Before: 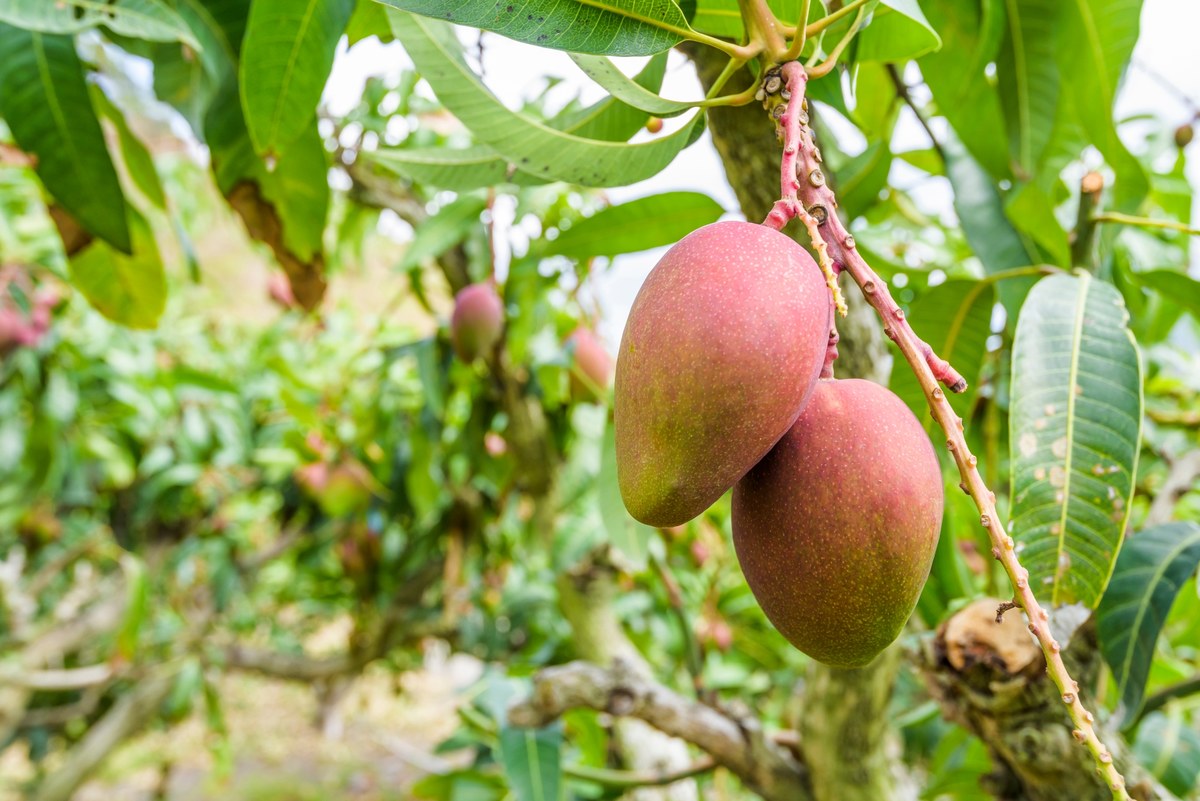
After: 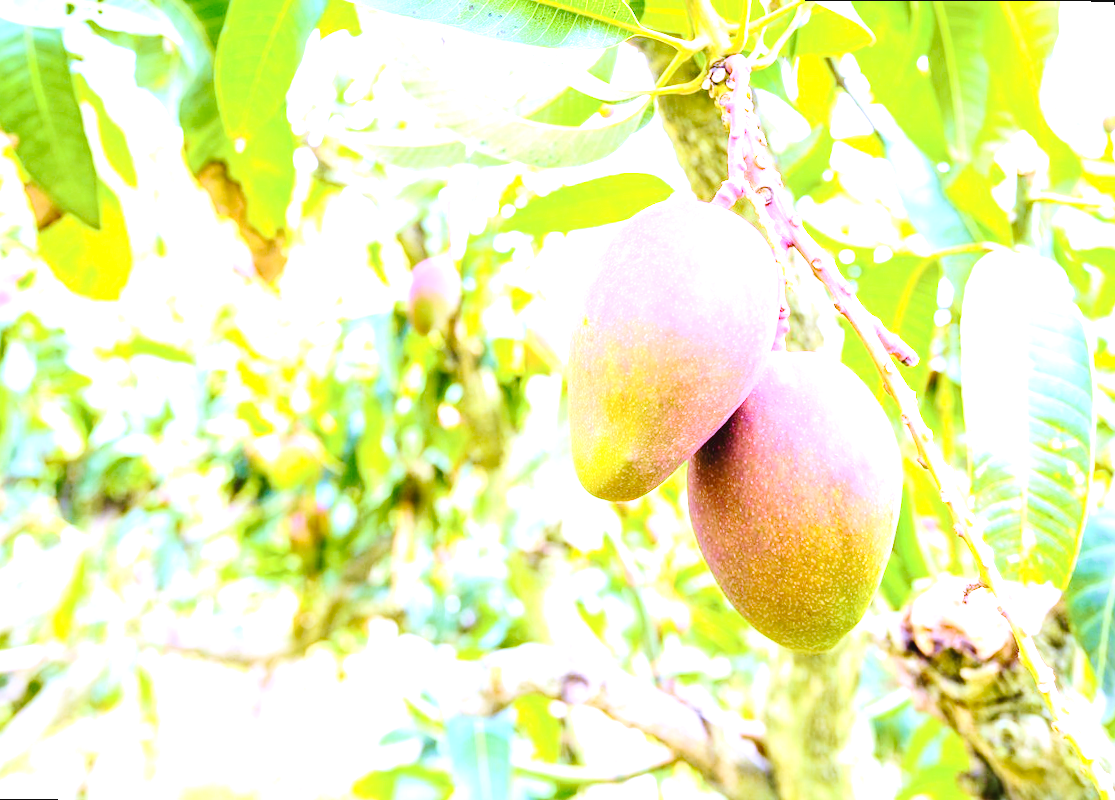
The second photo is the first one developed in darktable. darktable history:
white balance: red 0.98, blue 1.61
rotate and perspective: rotation 0.215°, lens shift (vertical) -0.139, crop left 0.069, crop right 0.939, crop top 0.002, crop bottom 0.996
contrast brightness saturation: contrast 0.2, brightness 0.15, saturation 0.14
tone curve: curves: ch0 [(0, 0) (0.003, 0.034) (0.011, 0.038) (0.025, 0.046) (0.044, 0.054) (0.069, 0.06) (0.1, 0.079) (0.136, 0.114) (0.177, 0.151) (0.224, 0.213) (0.277, 0.293) (0.335, 0.385) (0.399, 0.482) (0.468, 0.578) (0.543, 0.655) (0.623, 0.724) (0.709, 0.786) (0.801, 0.854) (0.898, 0.922) (1, 1)], preserve colors none
exposure: black level correction 0, exposure 1.9 EV, compensate highlight preservation false
velvia: strength 45%
